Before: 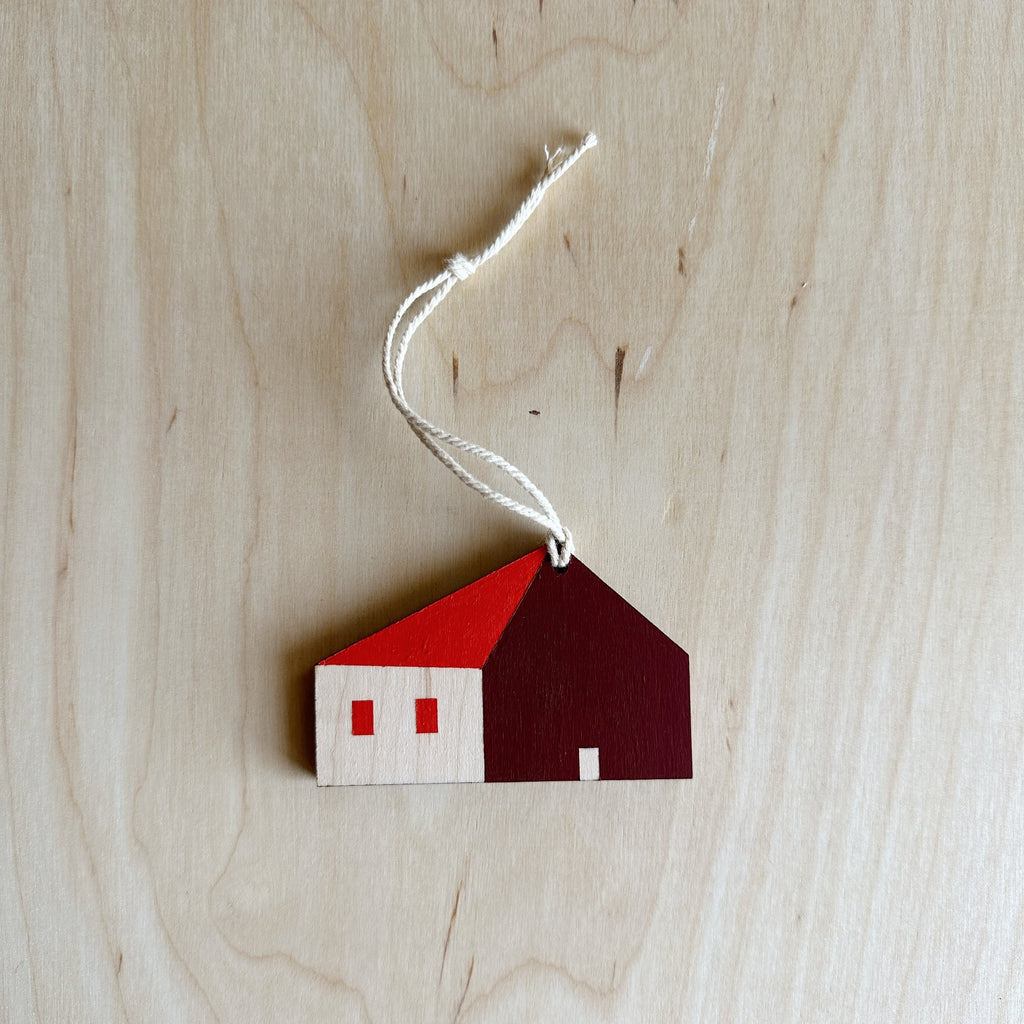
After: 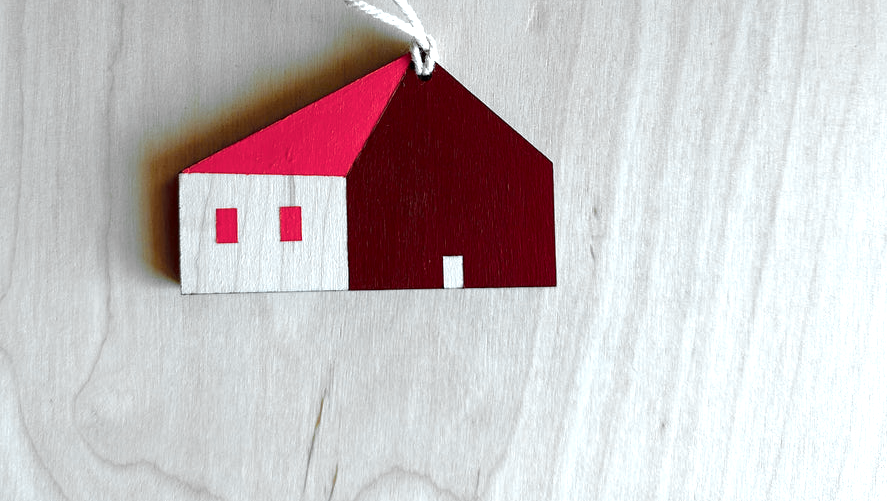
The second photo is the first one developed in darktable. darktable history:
shadows and highlights: shadows -20, white point adjustment -2, highlights -35
exposure: exposure 0.426 EV, compensate highlight preservation false
color zones: curves: ch0 [(0.257, 0.558) (0.75, 0.565)]; ch1 [(0.004, 0.857) (0.14, 0.416) (0.257, 0.695) (0.442, 0.032) (0.736, 0.266) (0.891, 0.741)]; ch2 [(0, 0.623) (0.112, 0.436) (0.271, 0.474) (0.516, 0.64) (0.743, 0.286)]
crop and rotate: left 13.306%, top 48.129%, bottom 2.928%
color correction: highlights a* -11.71, highlights b* -15.58
